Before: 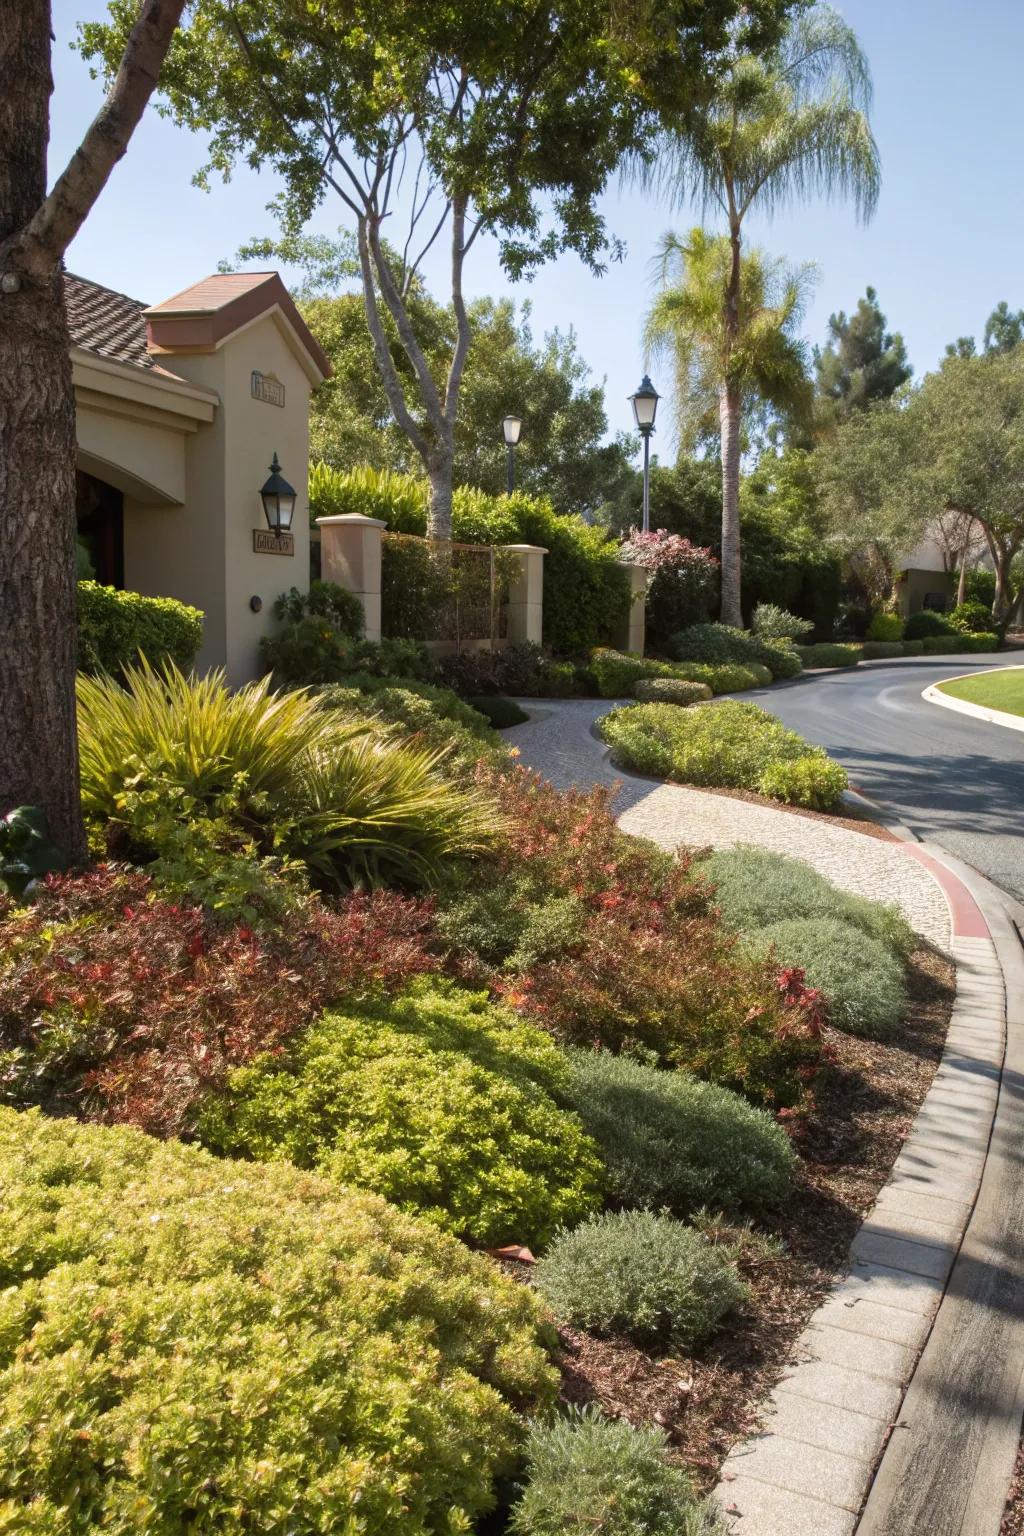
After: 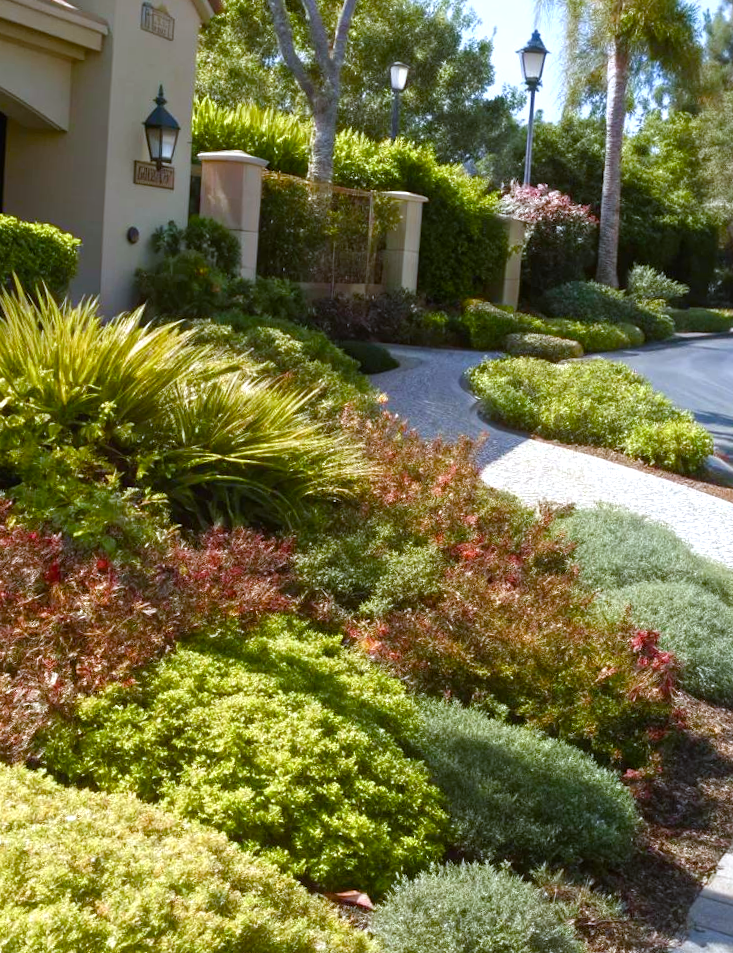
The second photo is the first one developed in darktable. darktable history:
crop and rotate: angle -3.37°, left 9.79%, top 20.73%, right 12.42%, bottom 11.82%
white balance: red 0.931, blue 1.11
color balance rgb: perceptual saturation grading › global saturation 25%, perceptual saturation grading › highlights -50%, perceptual saturation grading › shadows 30%, perceptual brilliance grading › global brilliance 12%, global vibrance 20%
